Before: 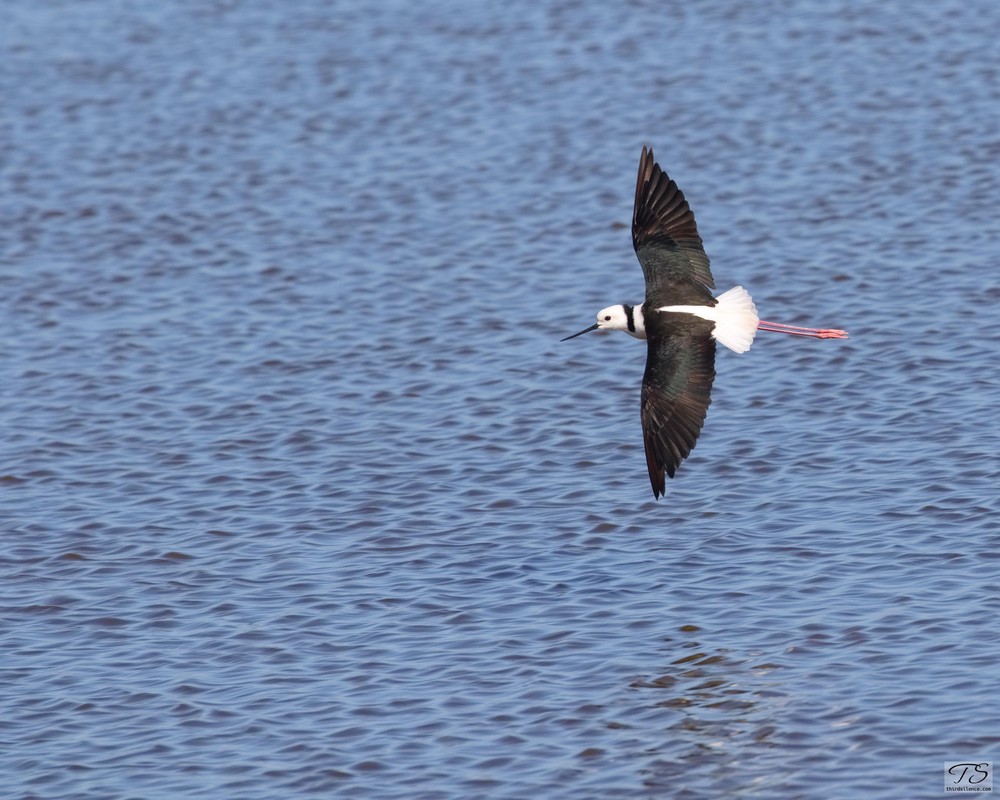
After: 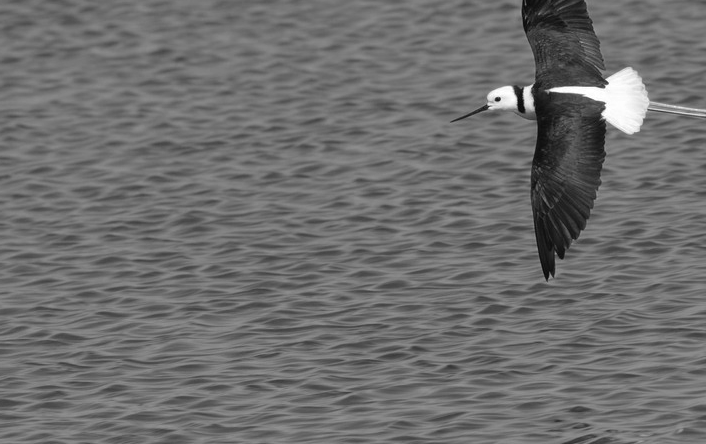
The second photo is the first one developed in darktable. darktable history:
crop: left 11.088%, top 27.387%, right 18.266%, bottom 17.017%
color zones: curves: ch0 [(0.002, 0.593) (0.143, 0.417) (0.285, 0.541) (0.455, 0.289) (0.608, 0.327) (0.727, 0.283) (0.869, 0.571) (1, 0.603)]; ch1 [(0, 0) (0.143, 0) (0.286, 0) (0.429, 0) (0.571, 0) (0.714, 0) (0.857, 0)]
